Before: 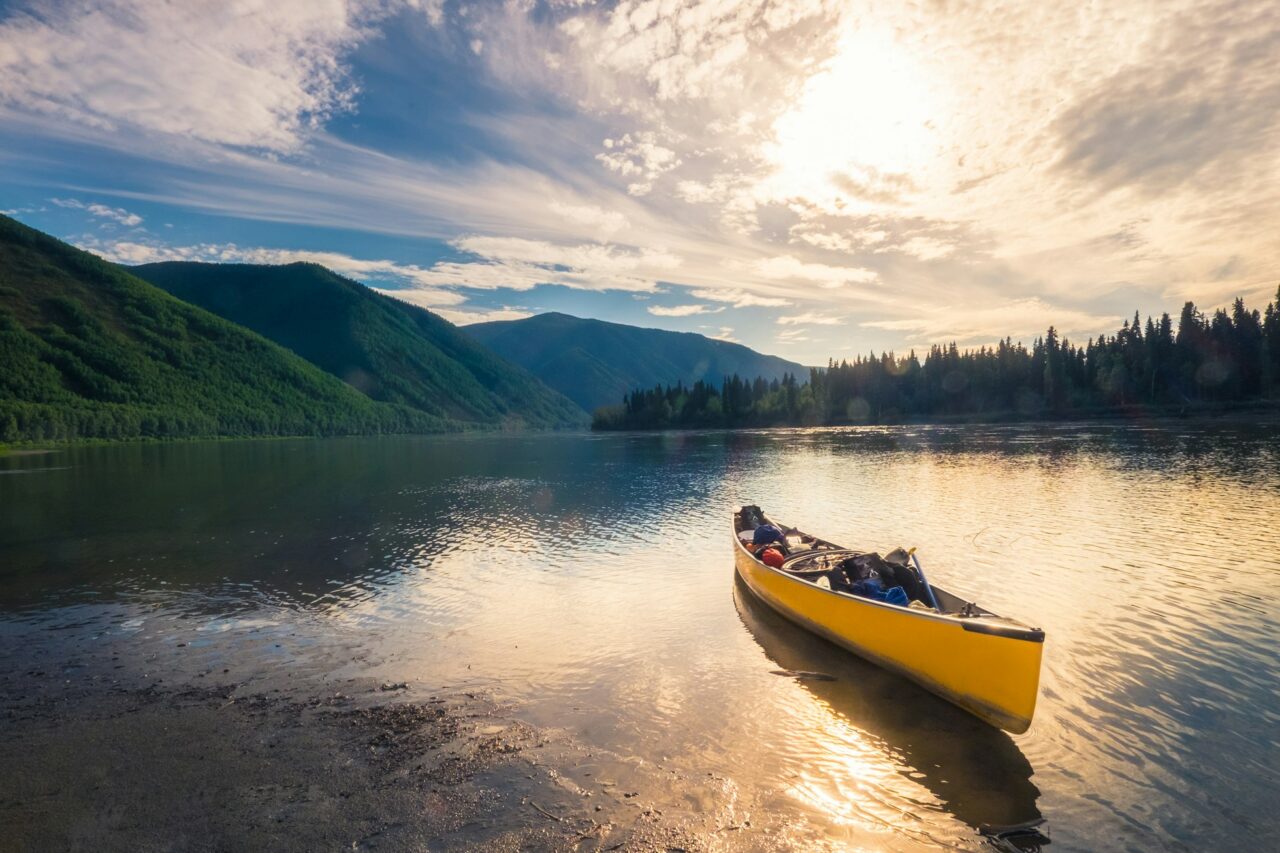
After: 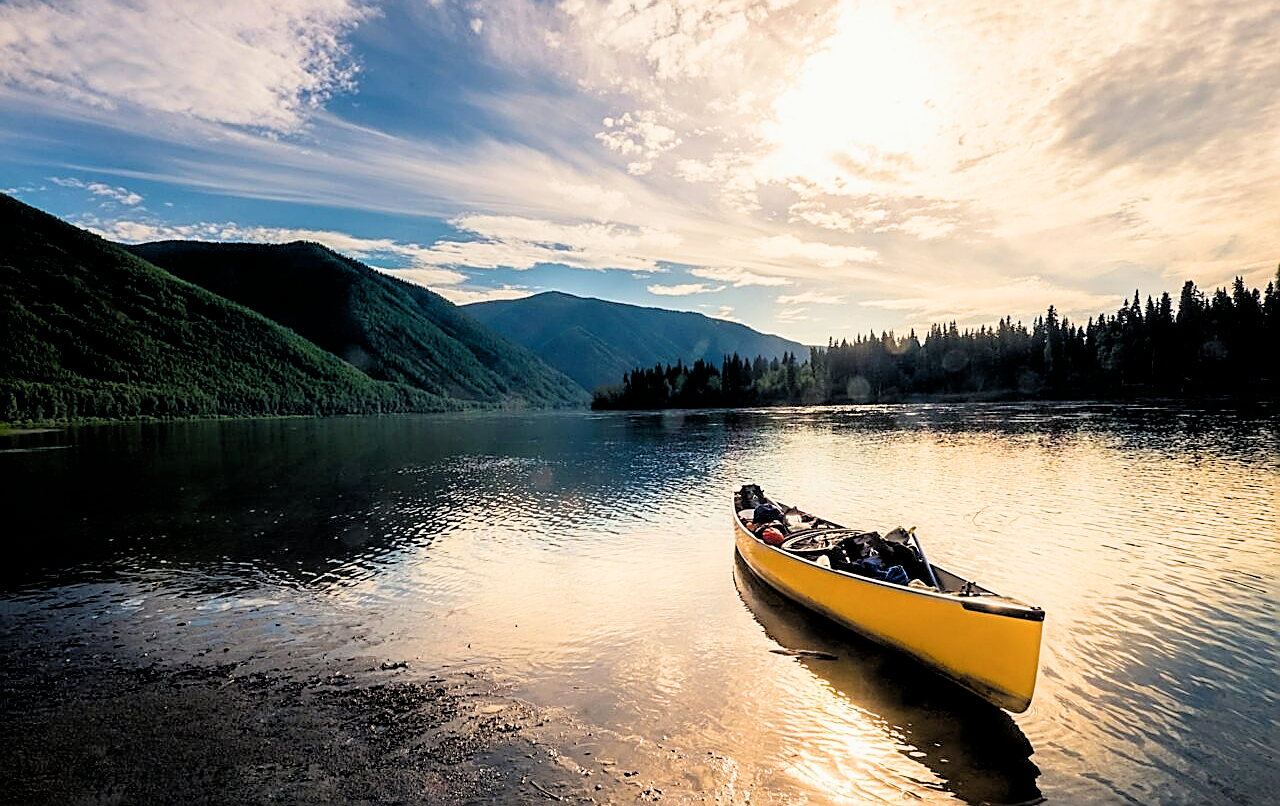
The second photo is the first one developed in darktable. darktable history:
filmic rgb: black relative exposure -4.91 EV, white relative exposure 2.84 EV, hardness 3.7
color balance: mode lift, gamma, gain (sRGB), lift [0.97, 1, 1, 1], gamma [1.03, 1, 1, 1]
rgb levels: levels [[0.013, 0.434, 0.89], [0, 0.5, 1], [0, 0.5, 1]]
crop and rotate: top 2.479%, bottom 3.018%
sharpen: radius 1.685, amount 1.294
